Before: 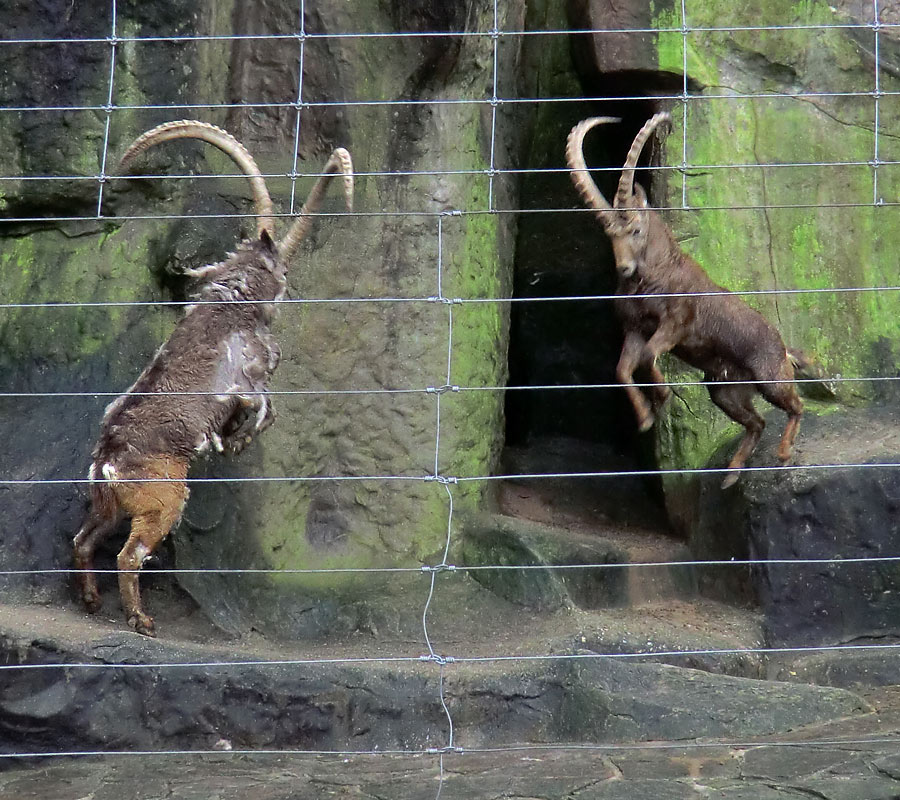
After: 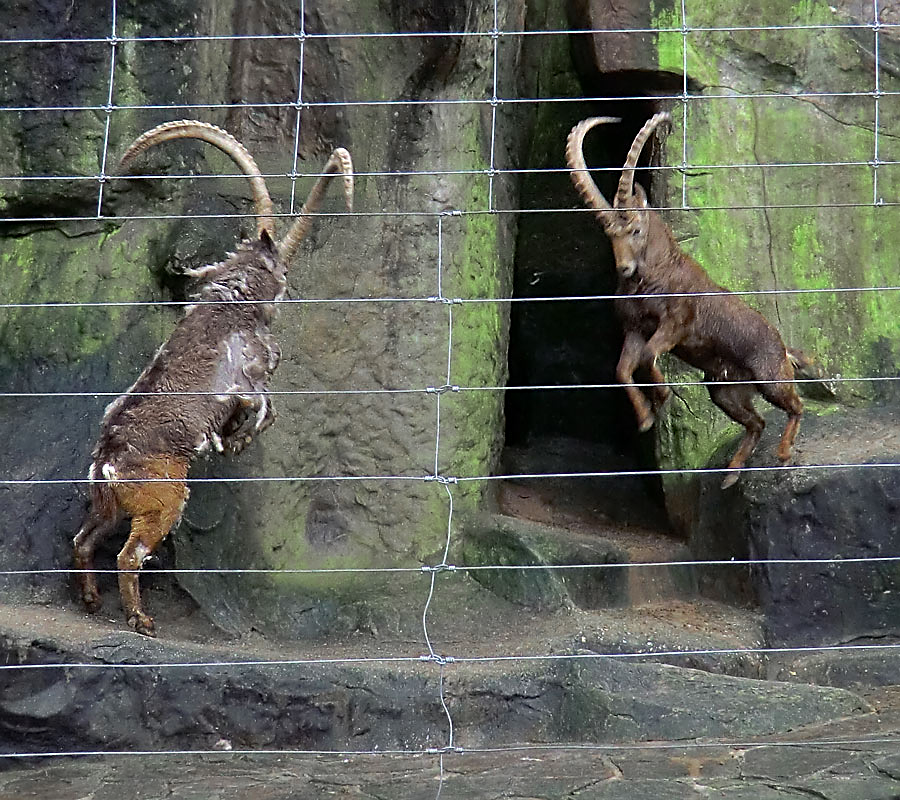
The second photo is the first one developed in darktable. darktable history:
sharpen: on, module defaults
color zones: curves: ch0 [(0.11, 0.396) (0.195, 0.36) (0.25, 0.5) (0.303, 0.412) (0.357, 0.544) (0.75, 0.5) (0.967, 0.328)]; ch1 [(0, 0.468) (0.112, 0.512) (0.202, 0.6) (0.25, 0.5) (0.307, 0.352) (0.357, 0.544) (0.75, 0.5) (0.963, 0.524)]
